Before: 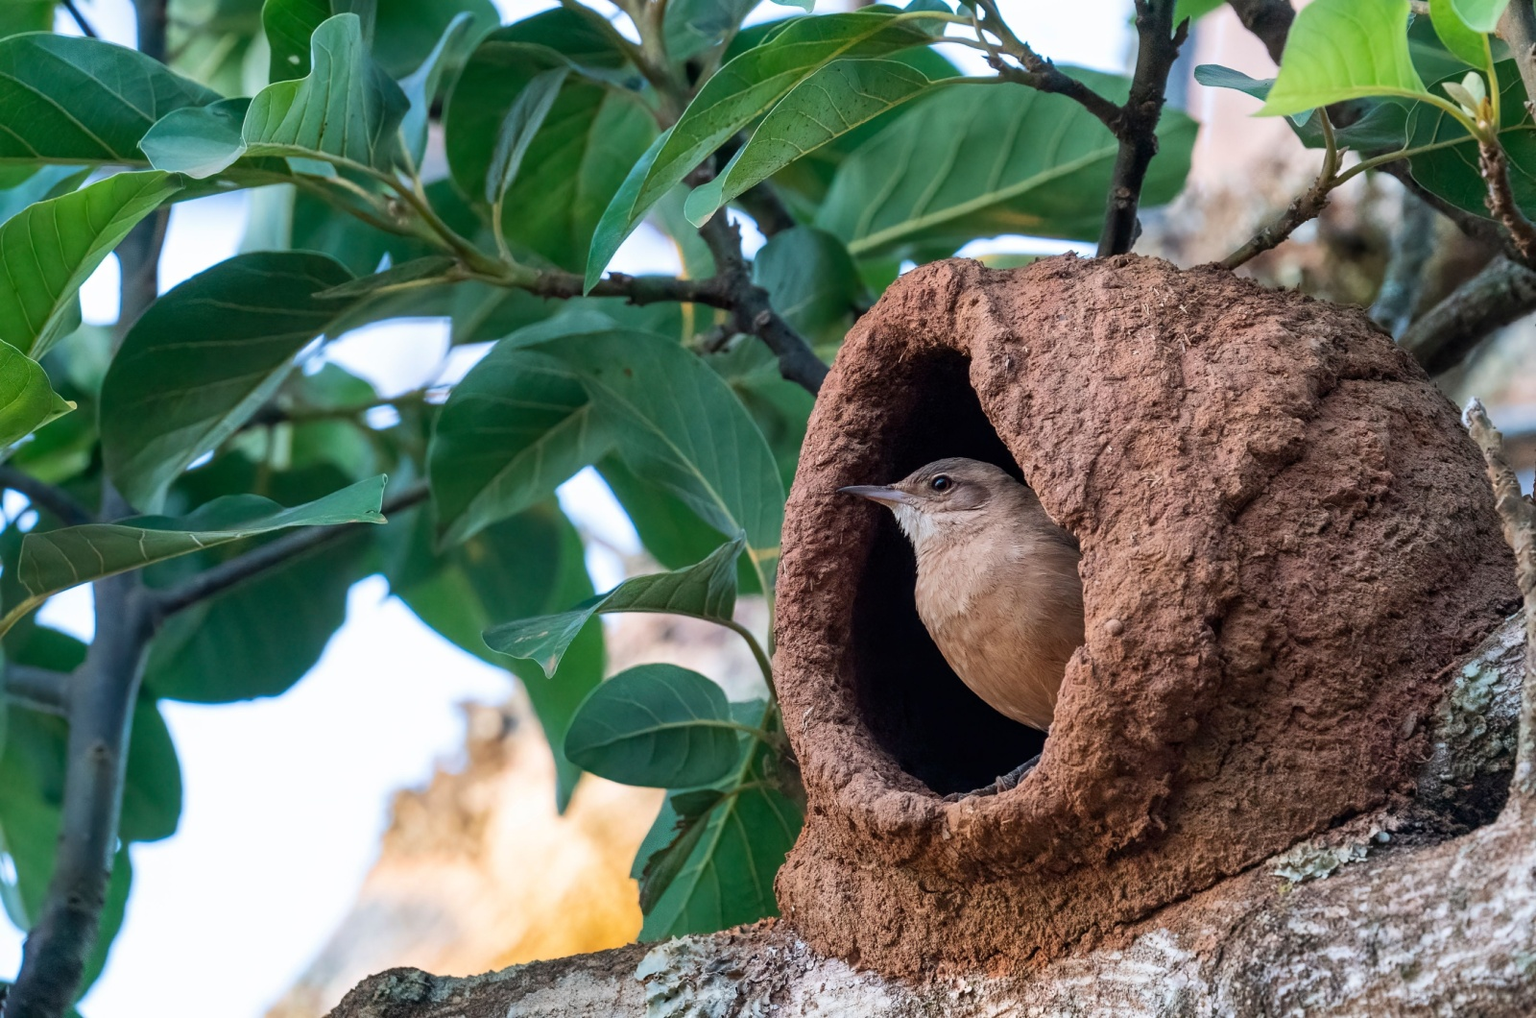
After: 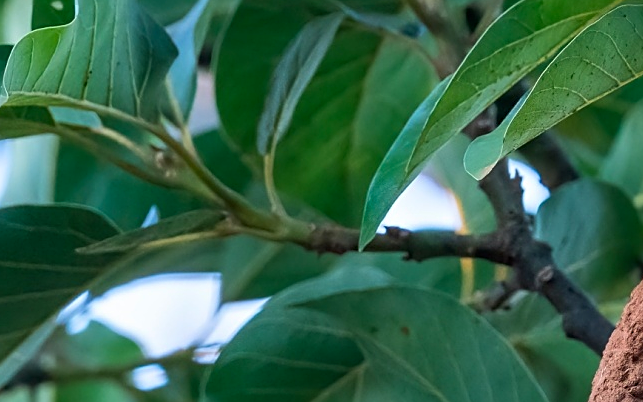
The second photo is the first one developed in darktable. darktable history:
crop: left 15.616%, top 5.429%, right 44.14%, bottom 56.593%
sharpen: on, module defaults
contrast brightness saturation: saturation 0.105
